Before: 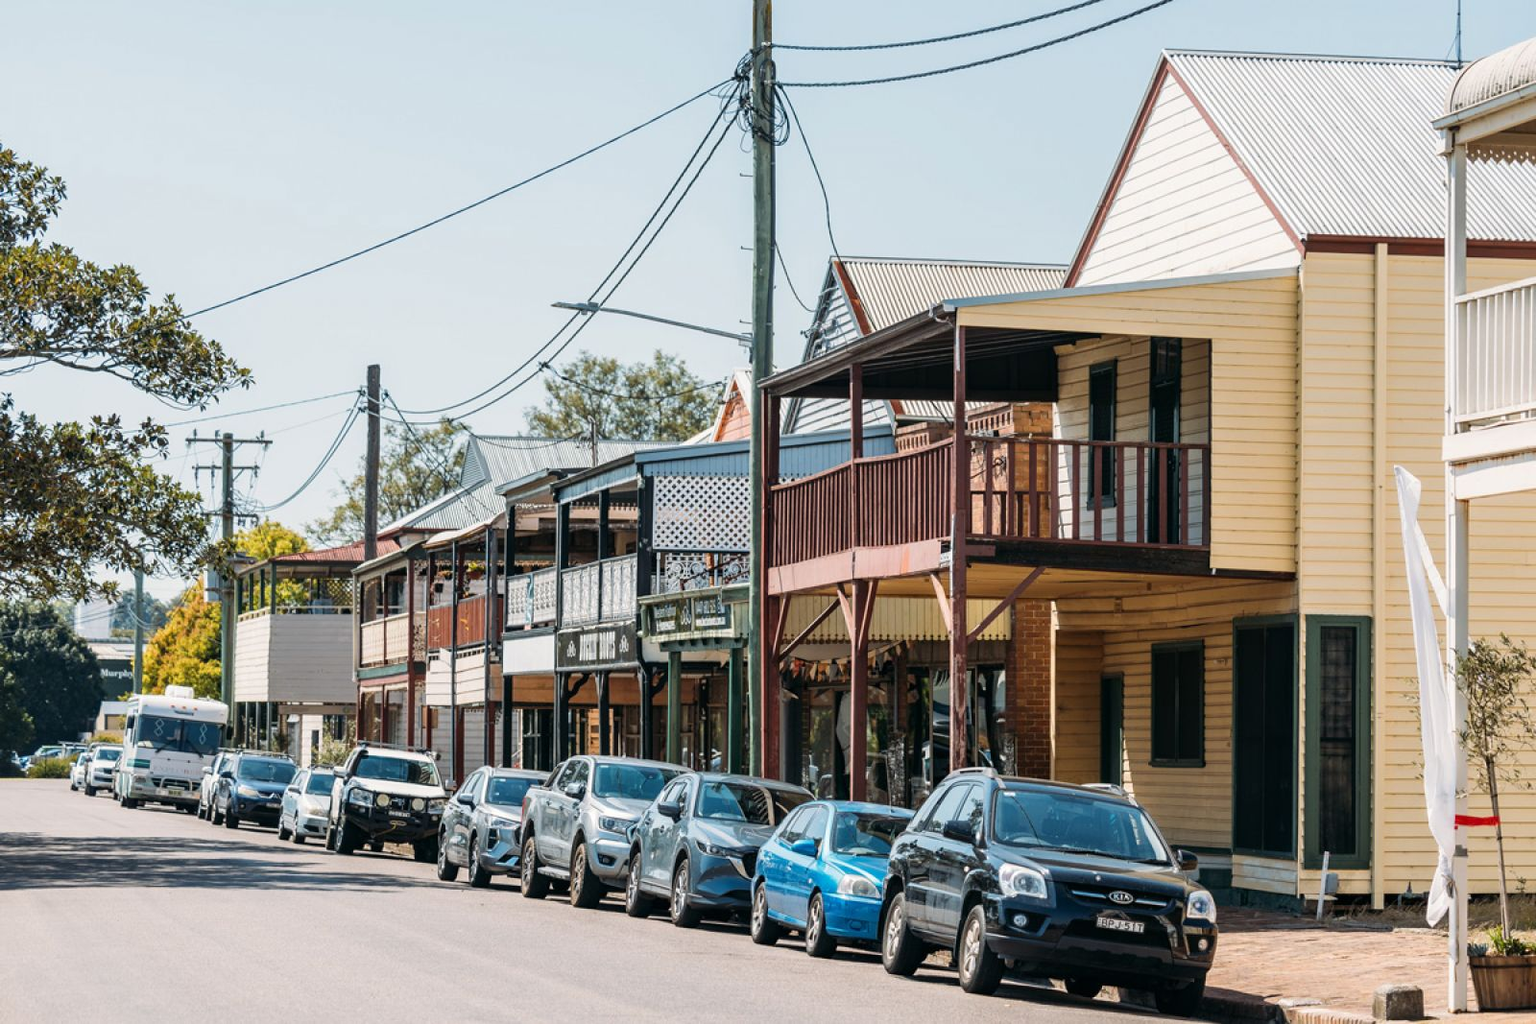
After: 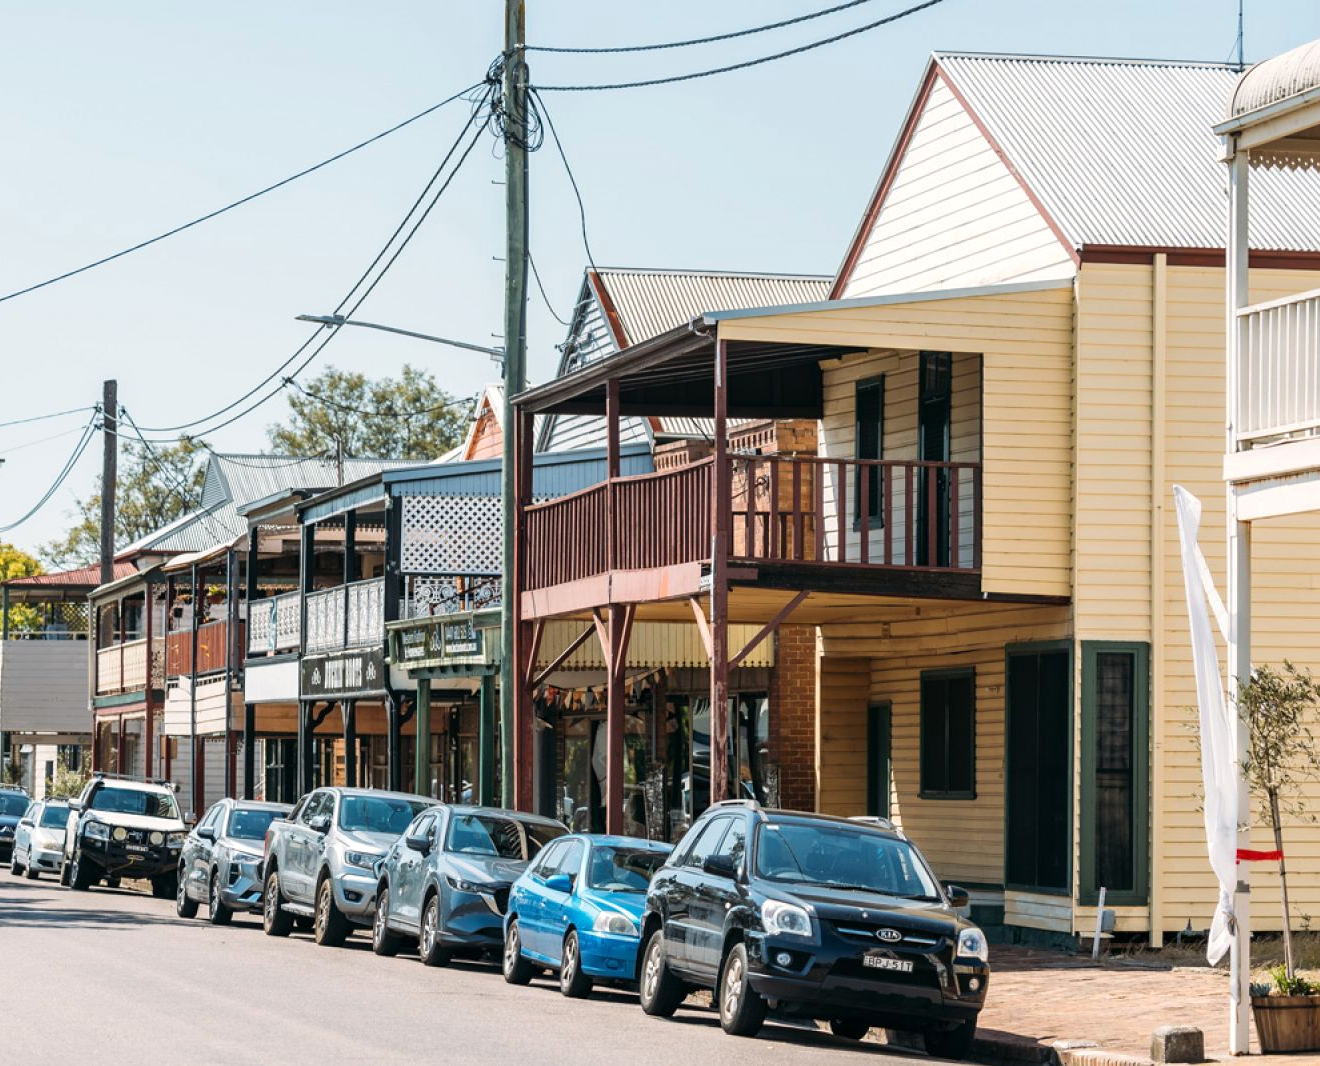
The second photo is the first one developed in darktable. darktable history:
exposure: exposure 0.127 EV, compensate highlight preservation false
crop: left 17.482%, bottom 0.032%
